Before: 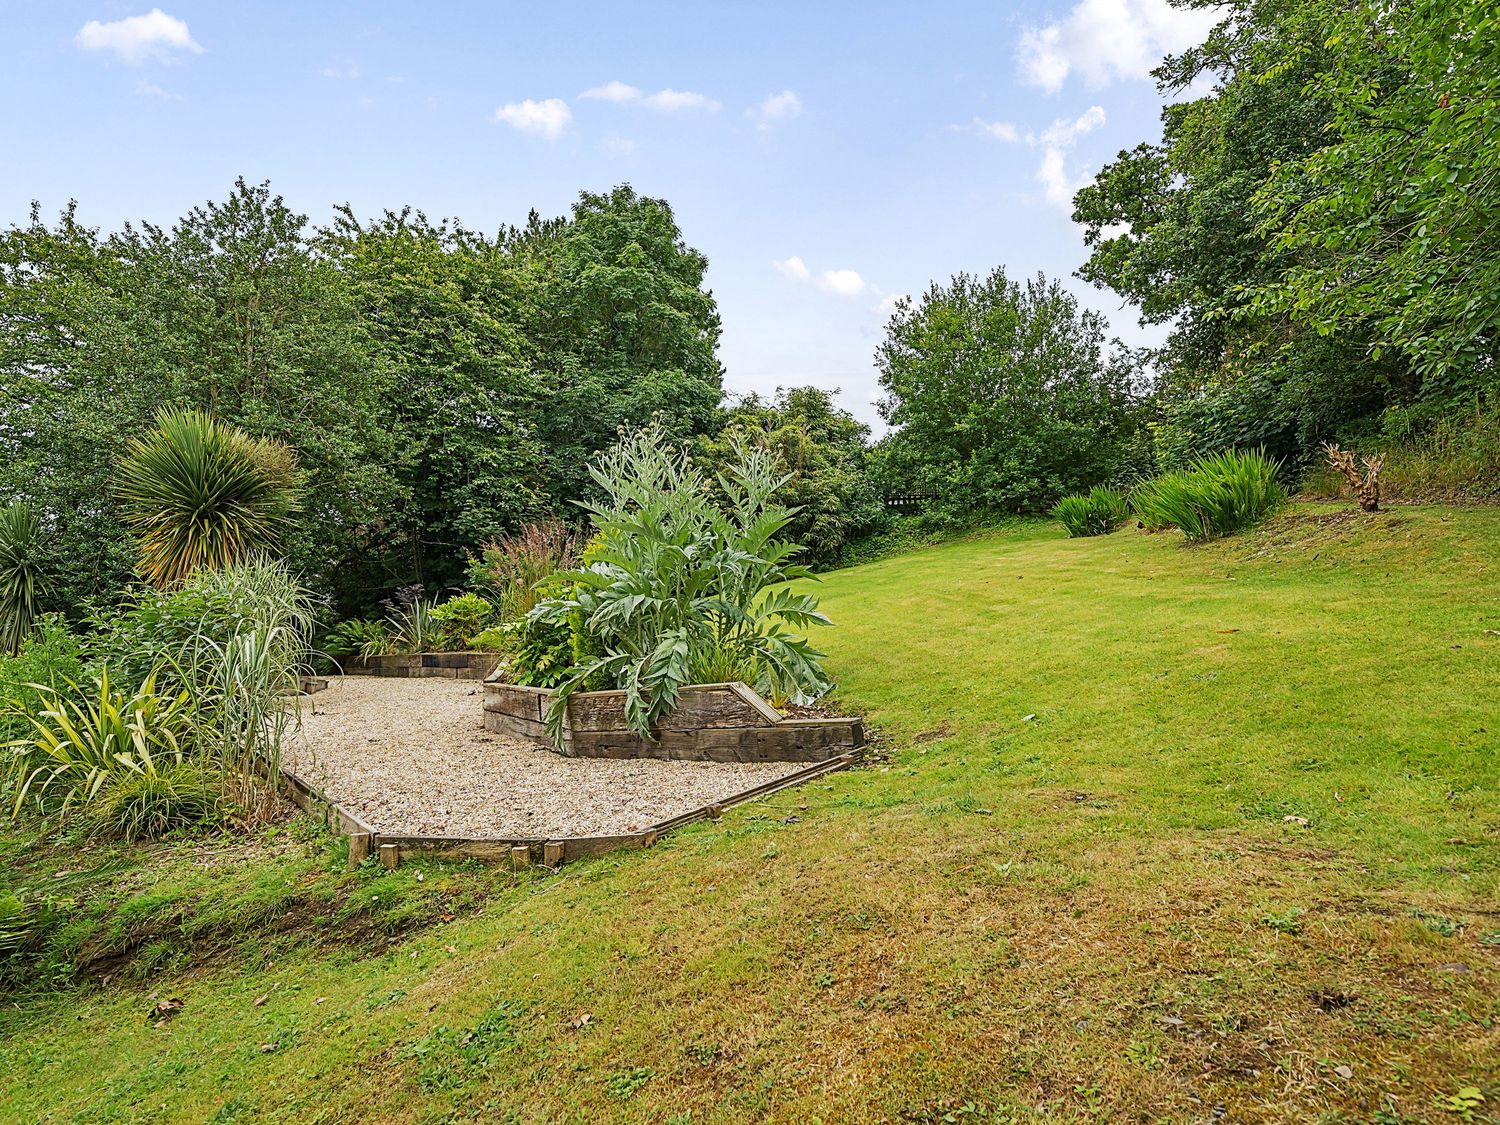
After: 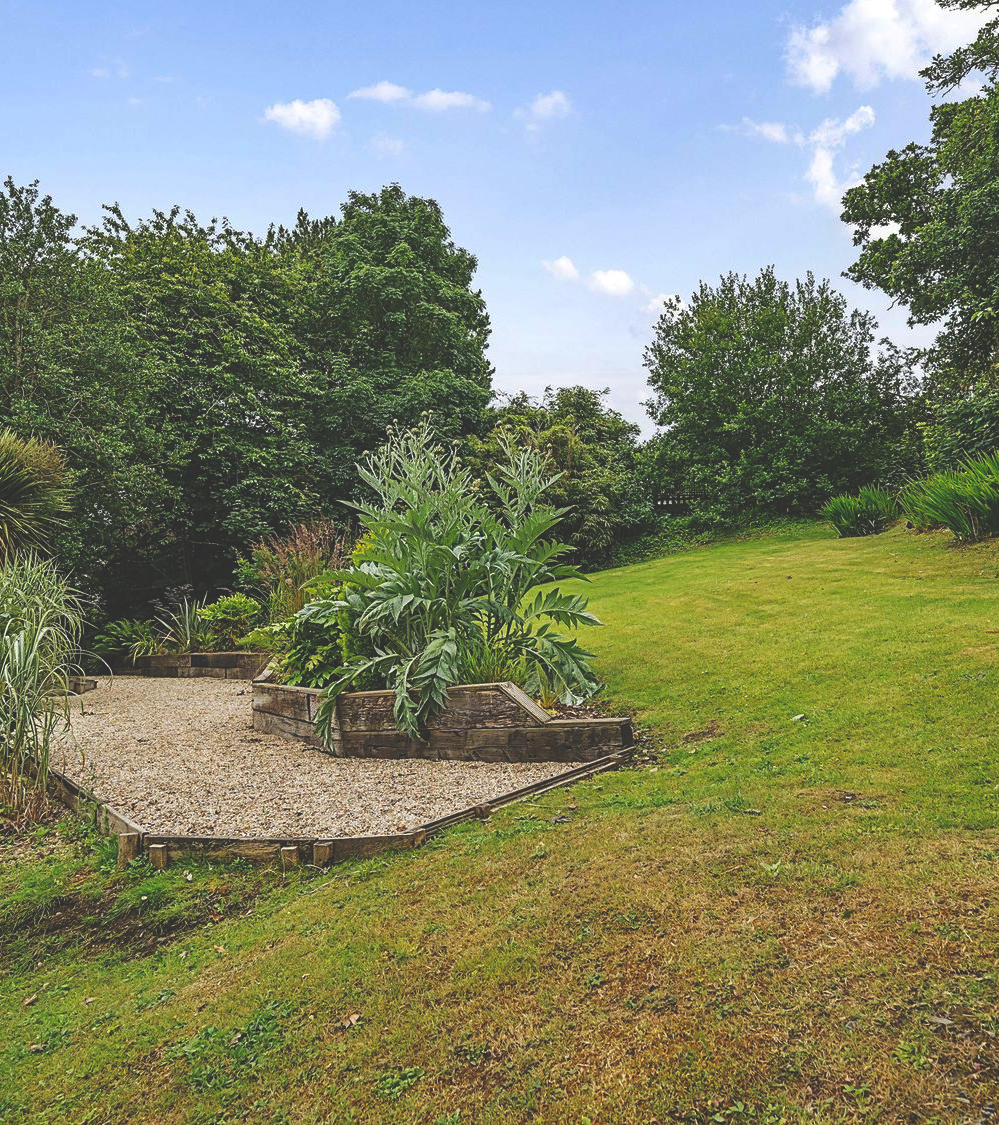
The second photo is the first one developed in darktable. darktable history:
crop: left 15.419%, right 17.914%
rgb curve: curves: ch0 [(0, 0.186) (0.314, 0.284) (0.775, 0.708) (1, 1)], compensate middle gray true, preserve colors none
